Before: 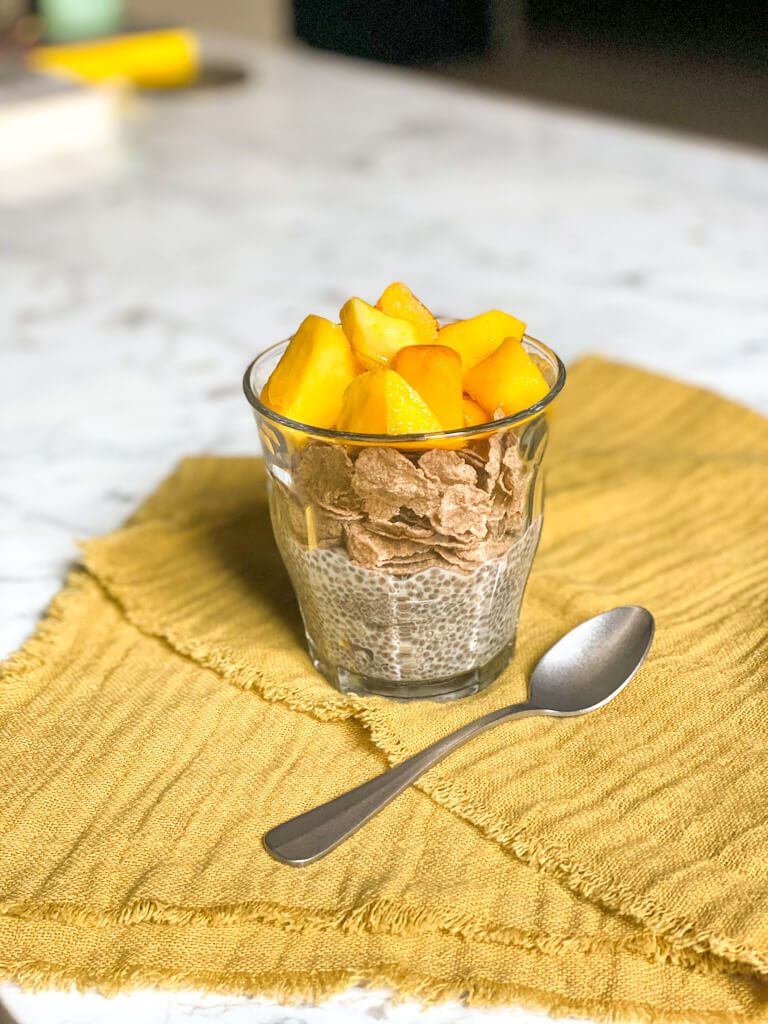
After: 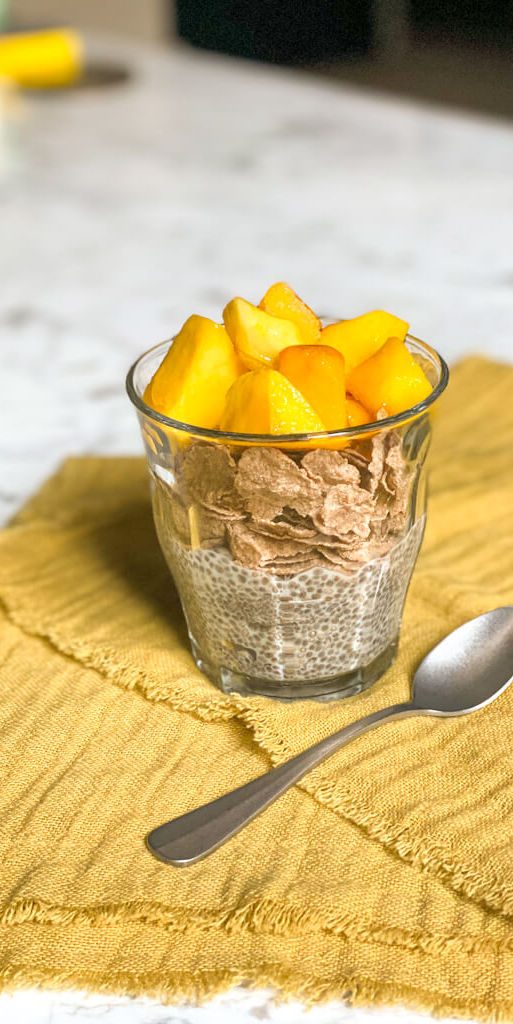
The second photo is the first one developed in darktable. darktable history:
crop and rotate: left 15.356%, right 17.837%
